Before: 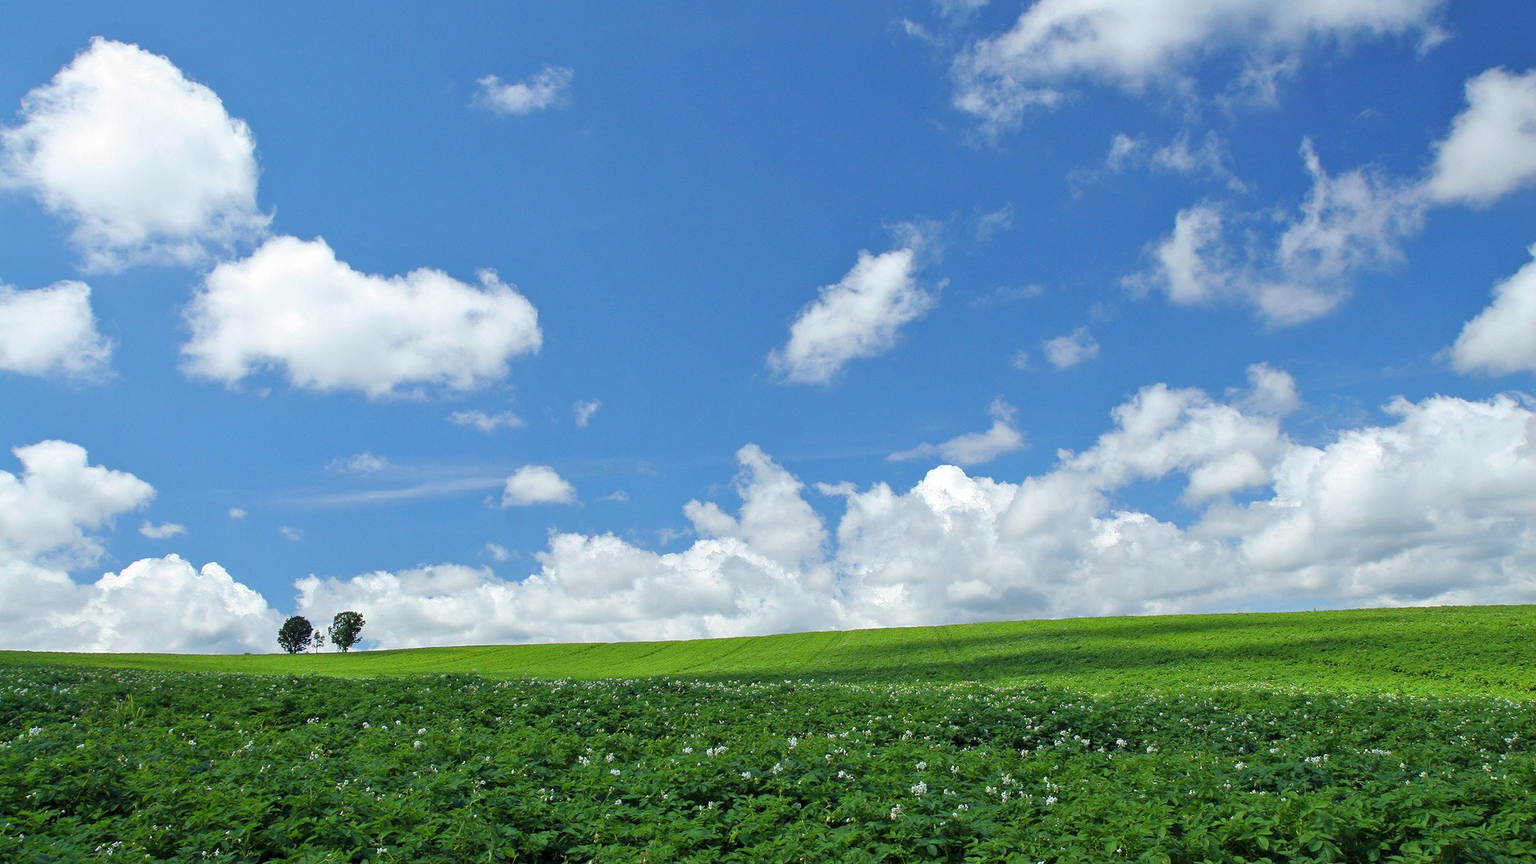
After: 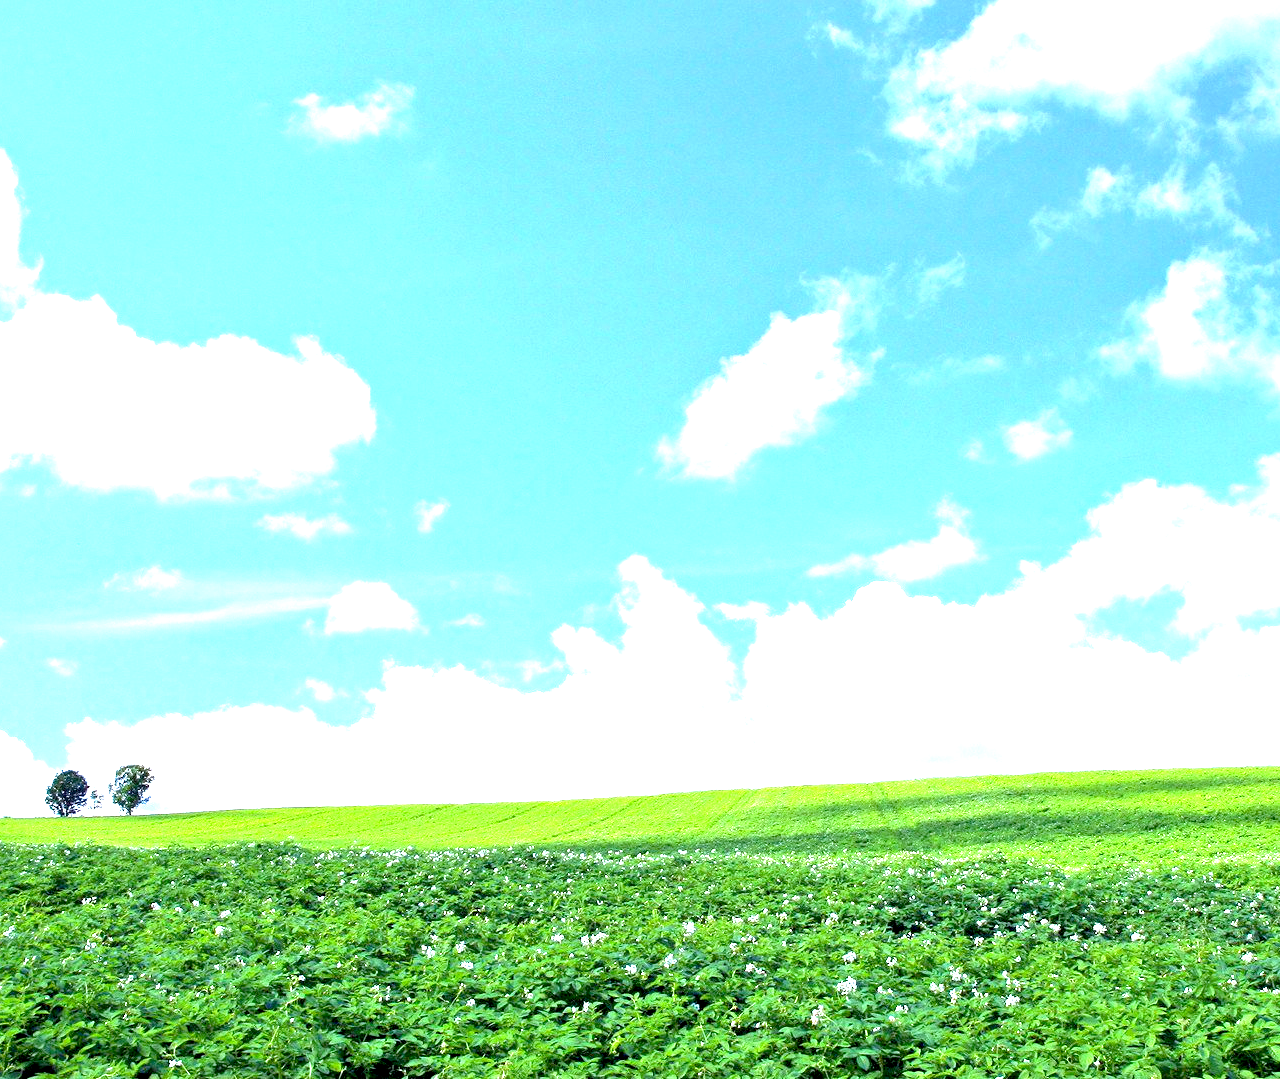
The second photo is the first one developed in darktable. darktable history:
crop and rotate: left 15.754%, right 17.579%
white balance: red 0.967, blue 1.119, emerald 0.756
exposure: black level correction 0.005, exposure 2.084 EV, compensate highlight preservation false
